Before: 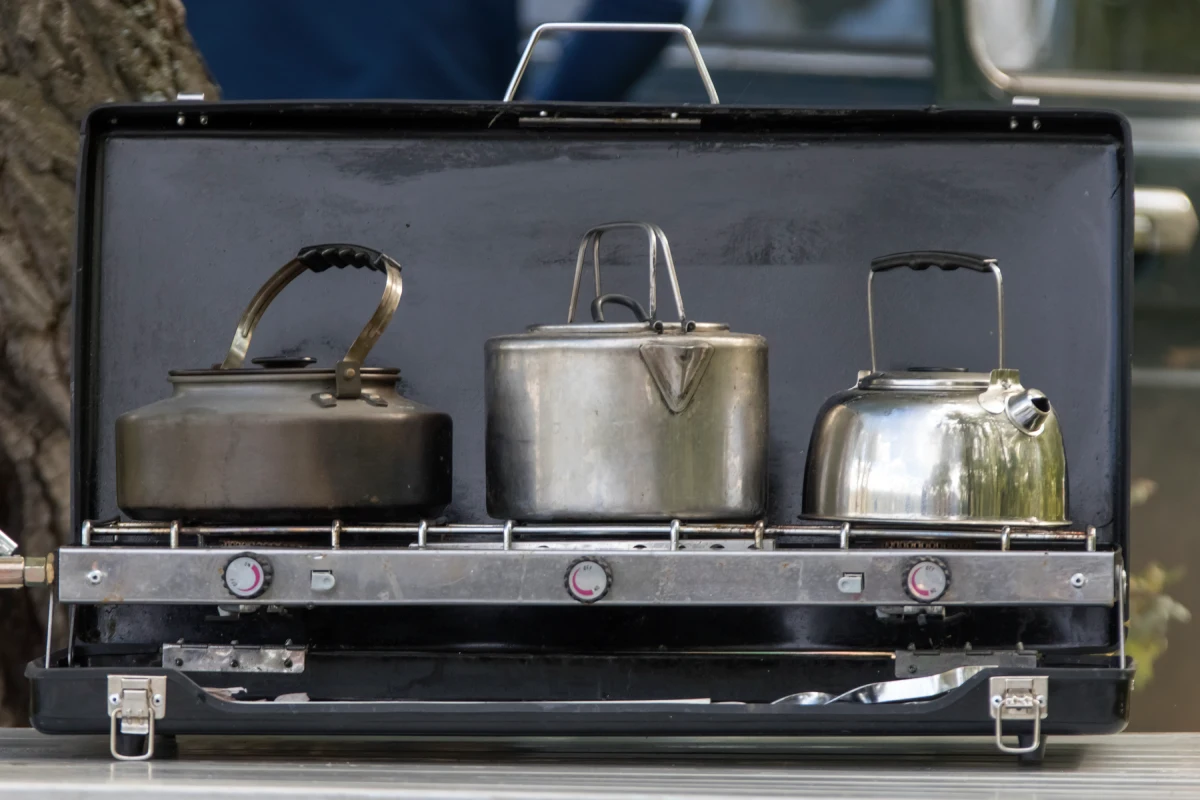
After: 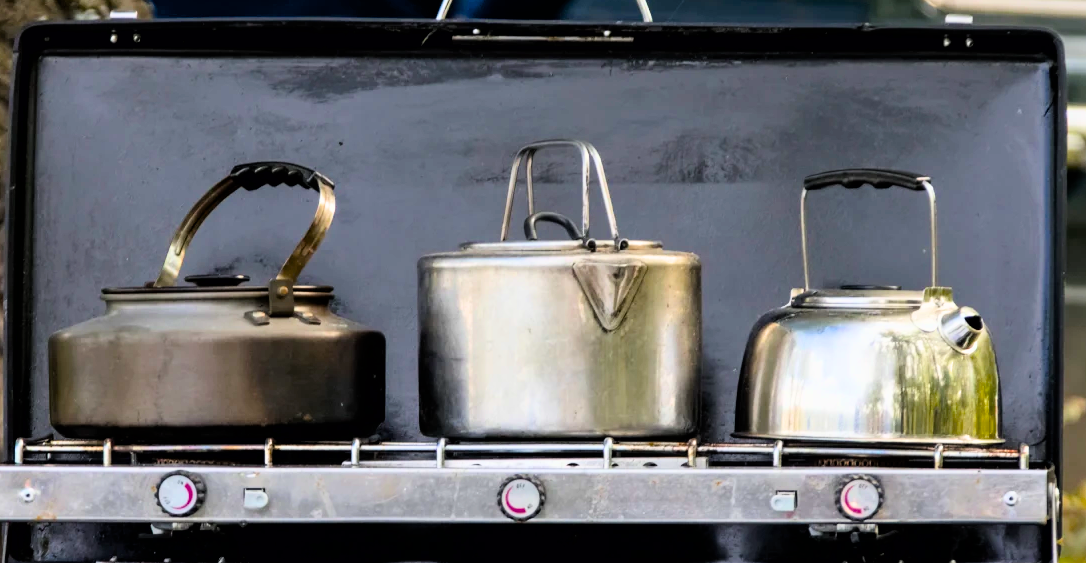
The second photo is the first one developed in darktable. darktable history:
crop: left 5.615%, top 10.367%, right 3.811%, bottom 19.135%
exposure: black level correction 0, exposure 0.892 EV, compensate highlight preservation false
color balance rgb: global offset › luminance -0.469%, linear chroma grading › shadows -8.42%, linear chroma grading › global chroma 9.952%, perceptual saturation grading › global saturation 30.311%, global vibrance 7.161%, saturation formula JzAzBz (2021)
filmic rgb: black relative exposure -8.03 EV, white relative exposure 4.02 EV, hardness 4.13, contrast 1.376, color science v6 (2022)
